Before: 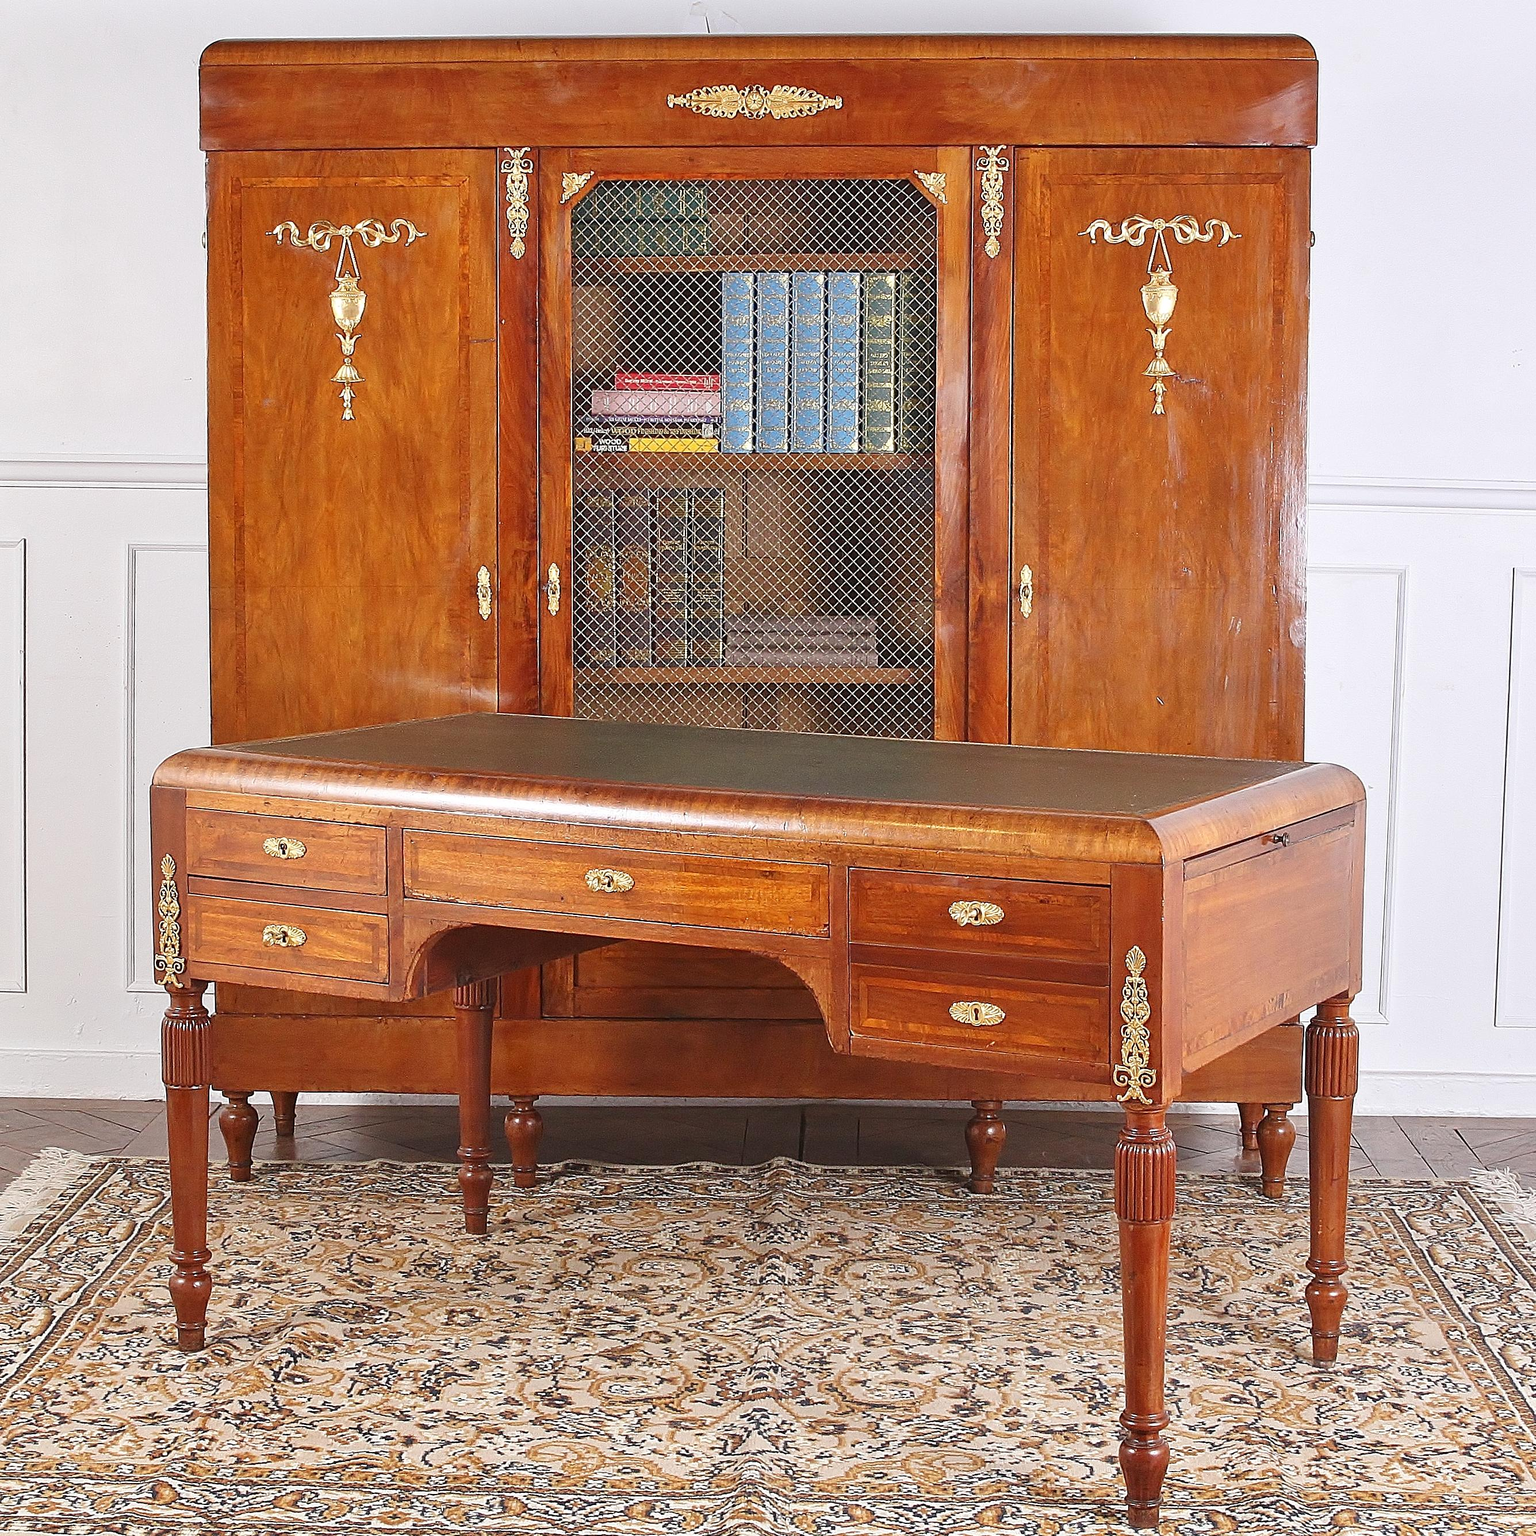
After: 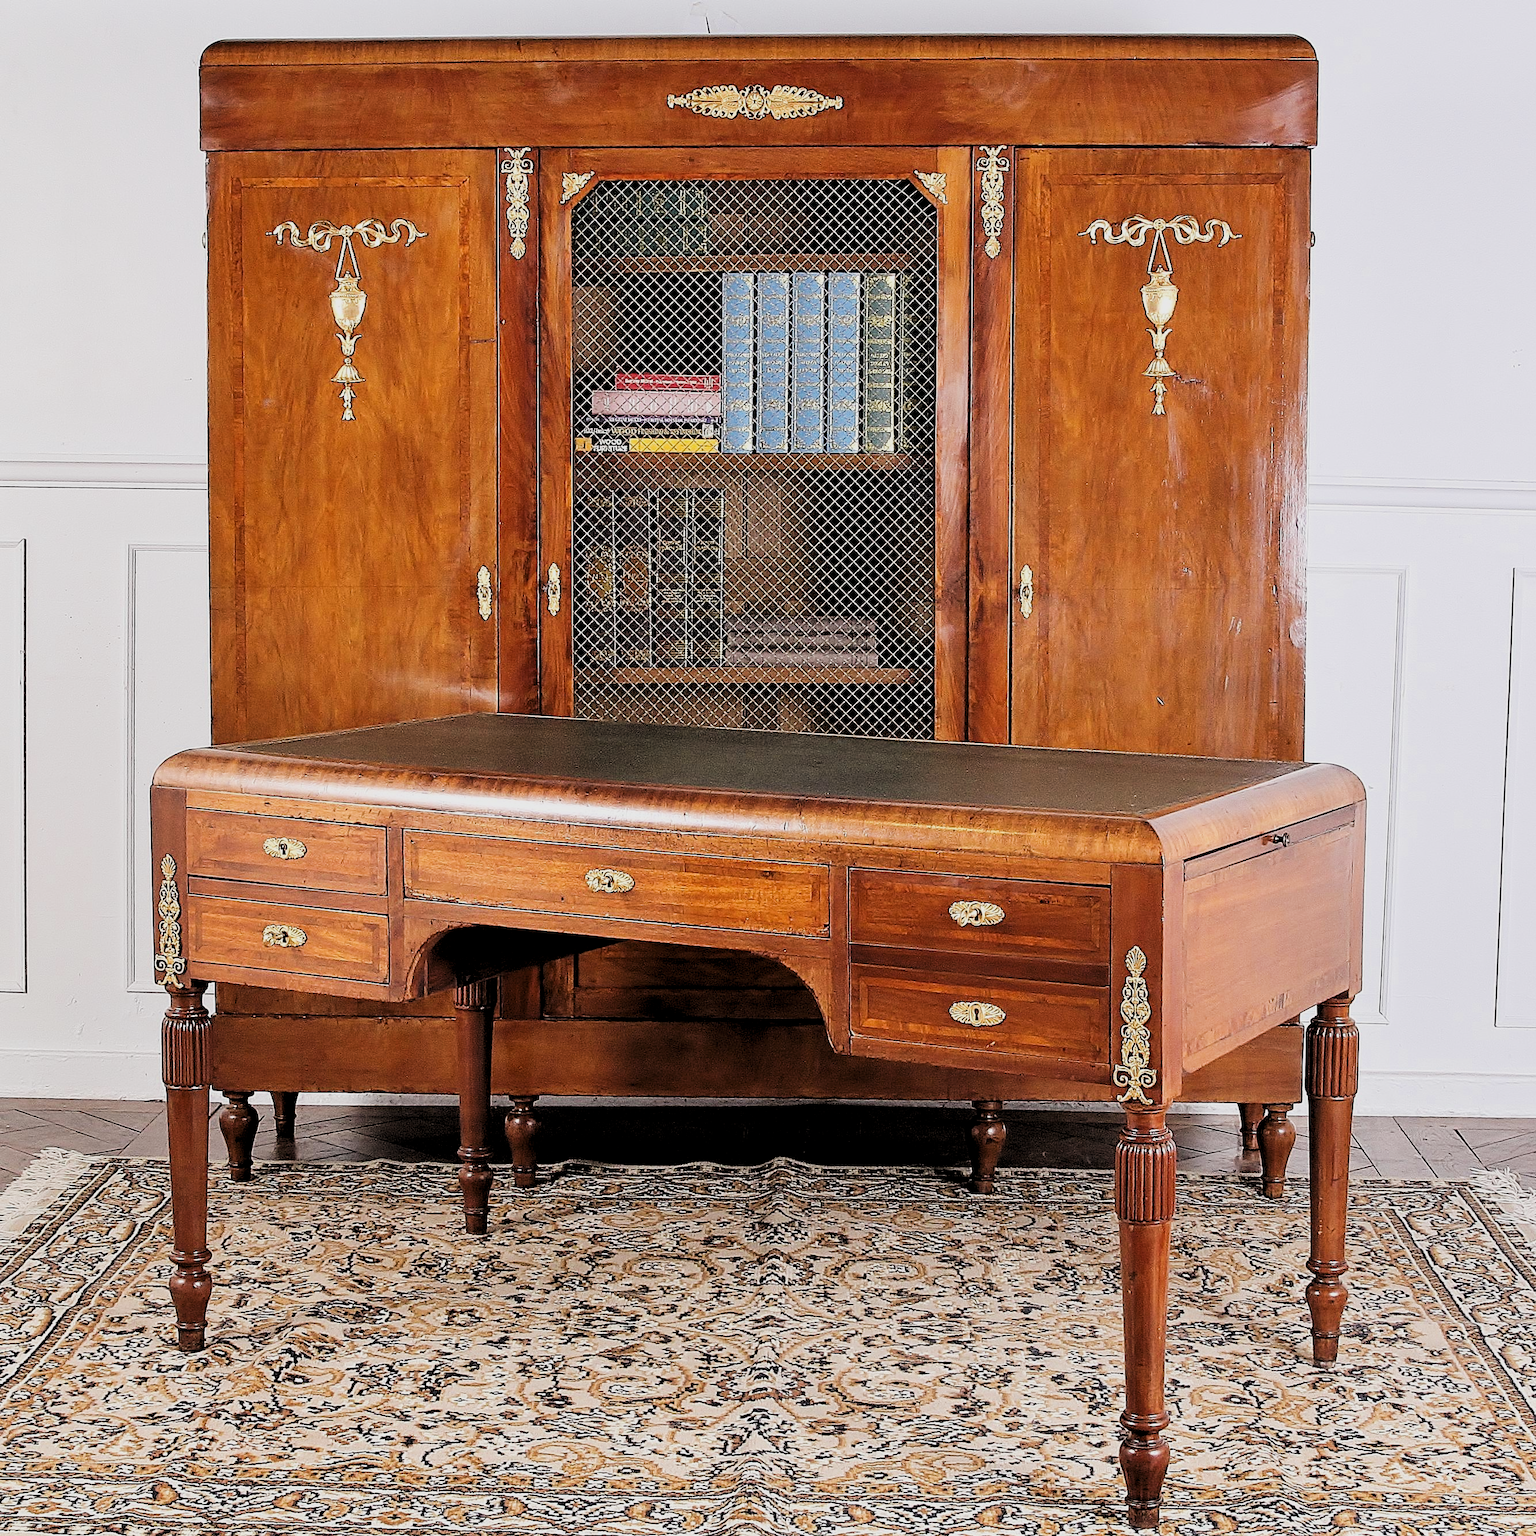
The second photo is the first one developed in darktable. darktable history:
filmic rgb: black relative exposure -3.18 EV, white relative exposure 7.06 EV, threshold 5.94 EV, hardness 1.46, contrast 1.343, enable highlight reconstruction true
levels: levels [0.052, 0.496, 0.908]
